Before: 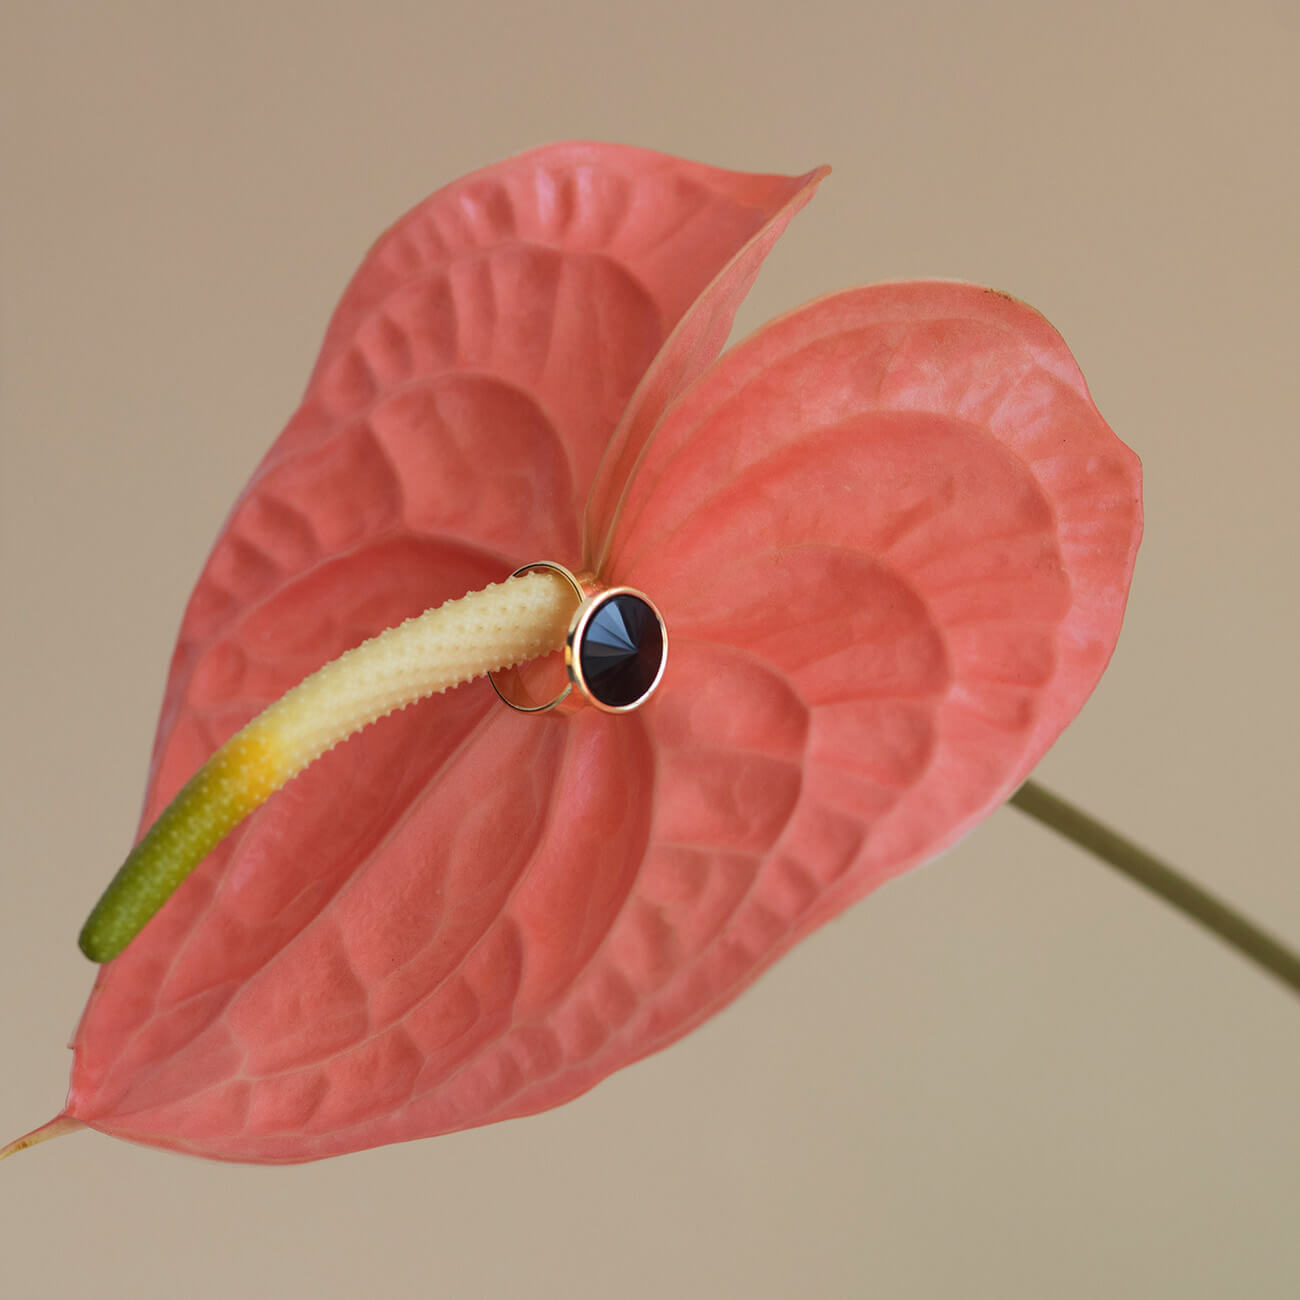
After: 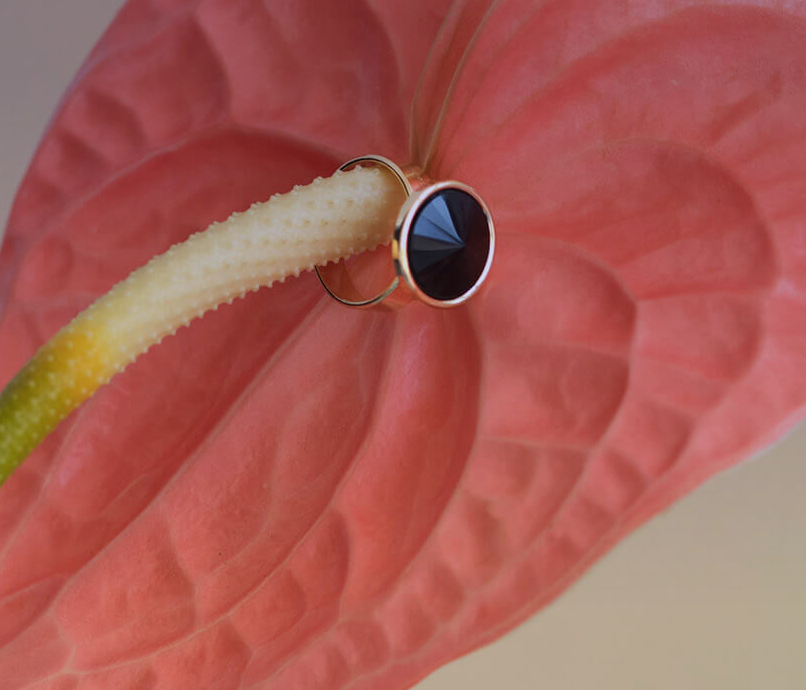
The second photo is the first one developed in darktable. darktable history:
graduated density: hue 238.83°, saturation 50%
crop: left 13.312%, top 31.28%, right 24.627%, bottom 15.582%
